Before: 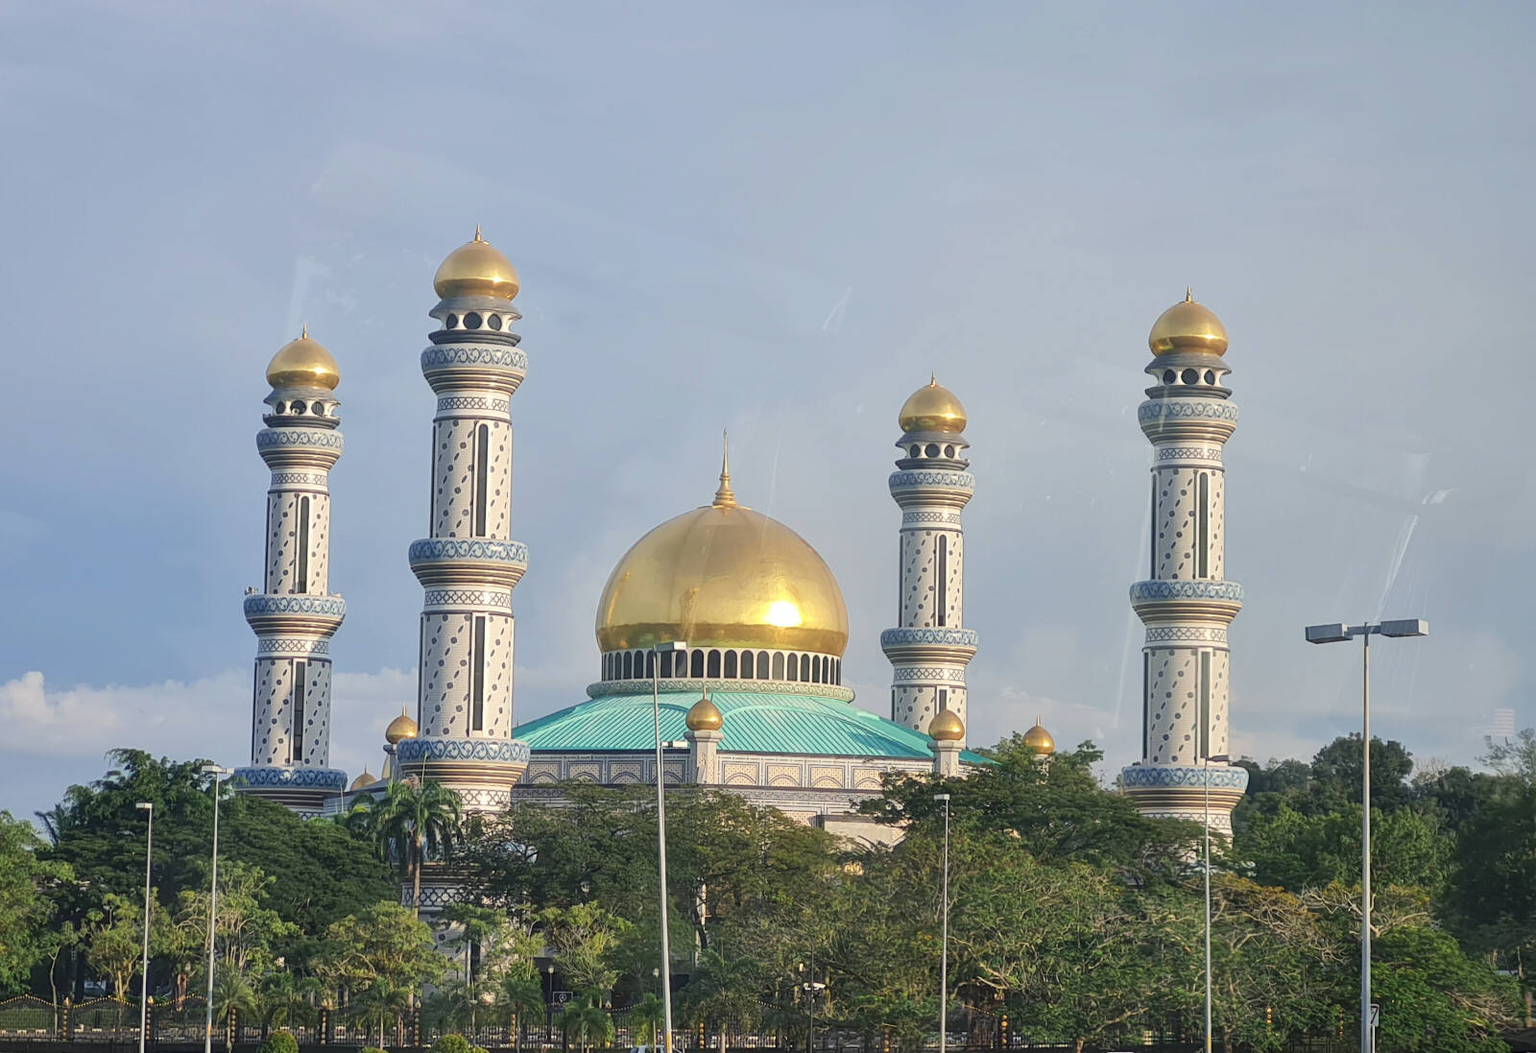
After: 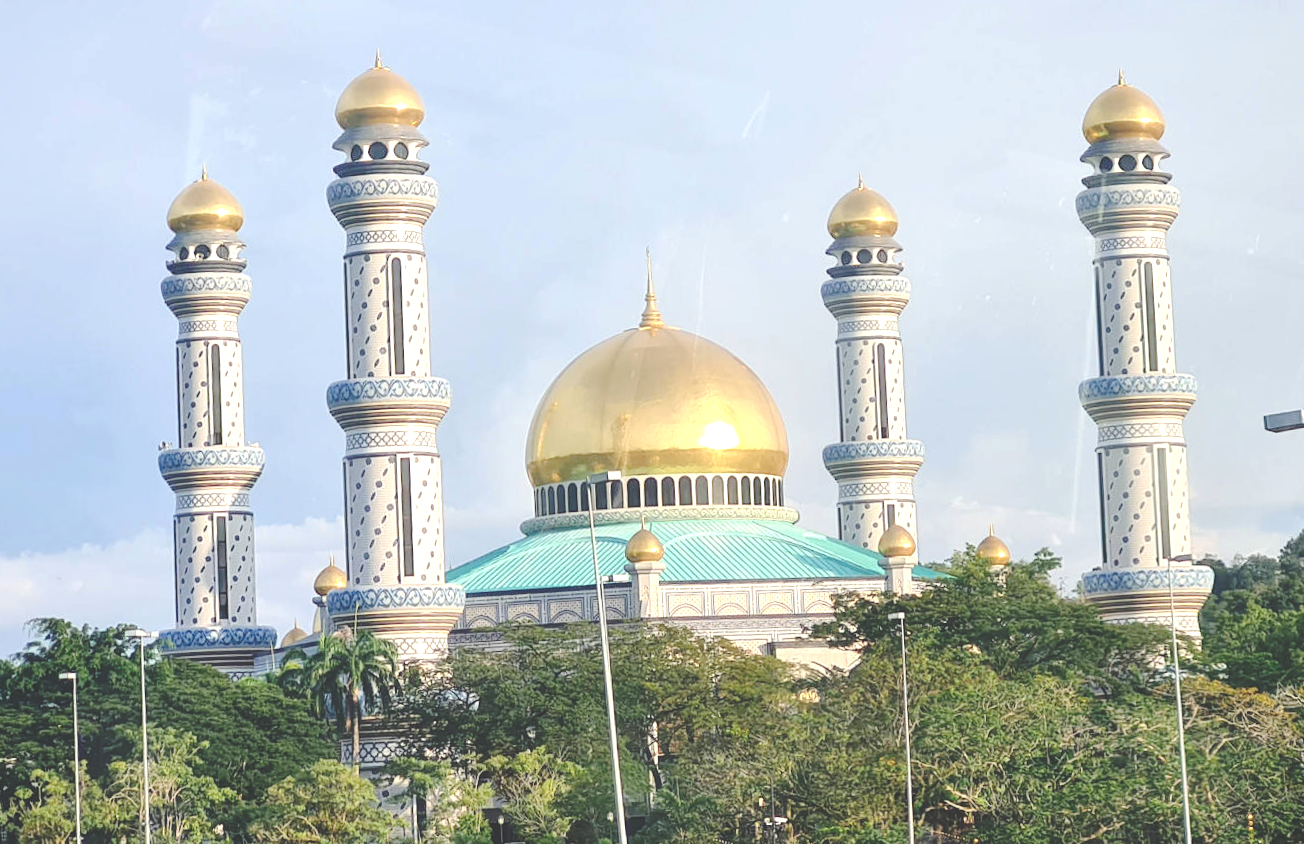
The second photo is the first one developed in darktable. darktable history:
base curve: curves: ch0 [(0, 0.024) (0.055, 0.065) (0.121, 0.166) (0.236, 0.319) (0.693, 0.726) (1, 1)], preserve colors none
exposure: exposure 0.722 EV, compensate highlight preservation false
crop and rotate: left 4.842%, top 15.51%, right 10.668%
rotate and perspective: rotation -3.52°, crop left 0.036, crop right 0.964, crop top 0.081, crop bottom 0.919
